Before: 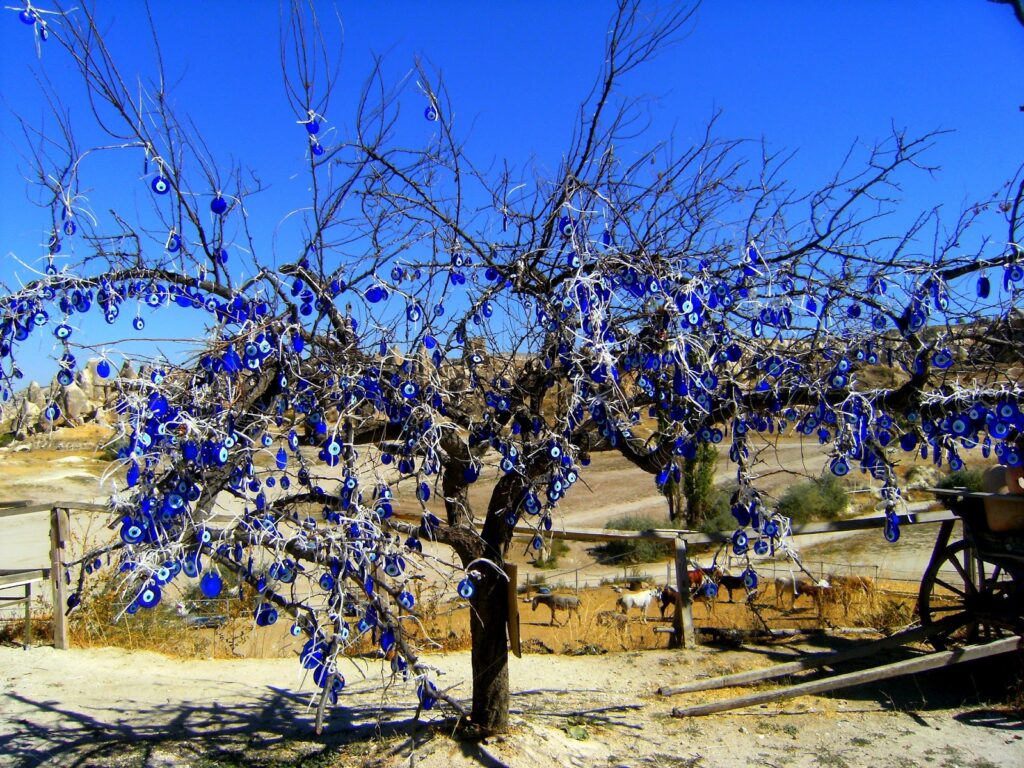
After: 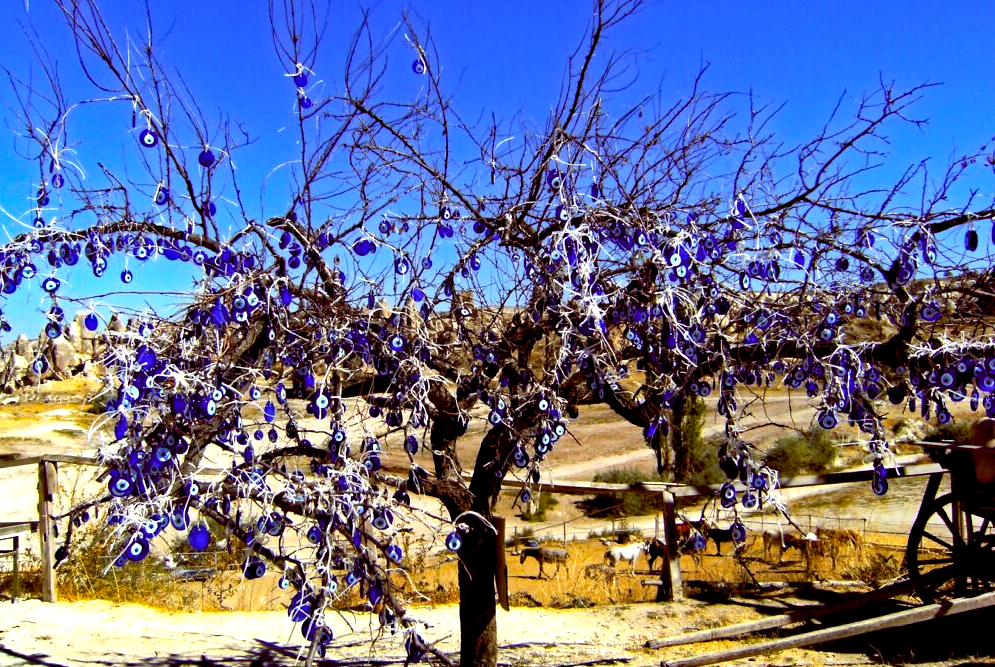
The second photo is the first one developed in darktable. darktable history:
haze removal: strength 0.516, distance 0.924, compatibility mode true, adaptive false
shadows and highlights: soften with gaussian
crop: left 1.255%, top 6.166%, right 1.51%, bottom 6.882%
color balance rgb: shadows lift › chroma 0.84%, shadows lift › hue 110.5°, power › hue 73.93°, global offset › luminance -0.182%, global offset › chroma 0.272%, linear chroma grading › shadows -1.602%, linear chroma grading › highlights -13.964%, linear chroma grading › global chroma -9.888%, linear chroma grading › mid-tones -10.37%, perceptual saturation grading › global saturation 31.075%, global vibrance 9.276%
tone equalizer: -8 EV -0.741 EV, -7 EV -0.712 EV, -6 EV -0.565 EV, -5 EV -0.386 EV, -3 EV 0.399 EV, -2 EV 0.6 EV, -1 EV 0.699 EV, +0 EV 0.754 EV, edges refinement/feathering 500, mask exposure compensation -1.57 EV, preserve details guided filter
